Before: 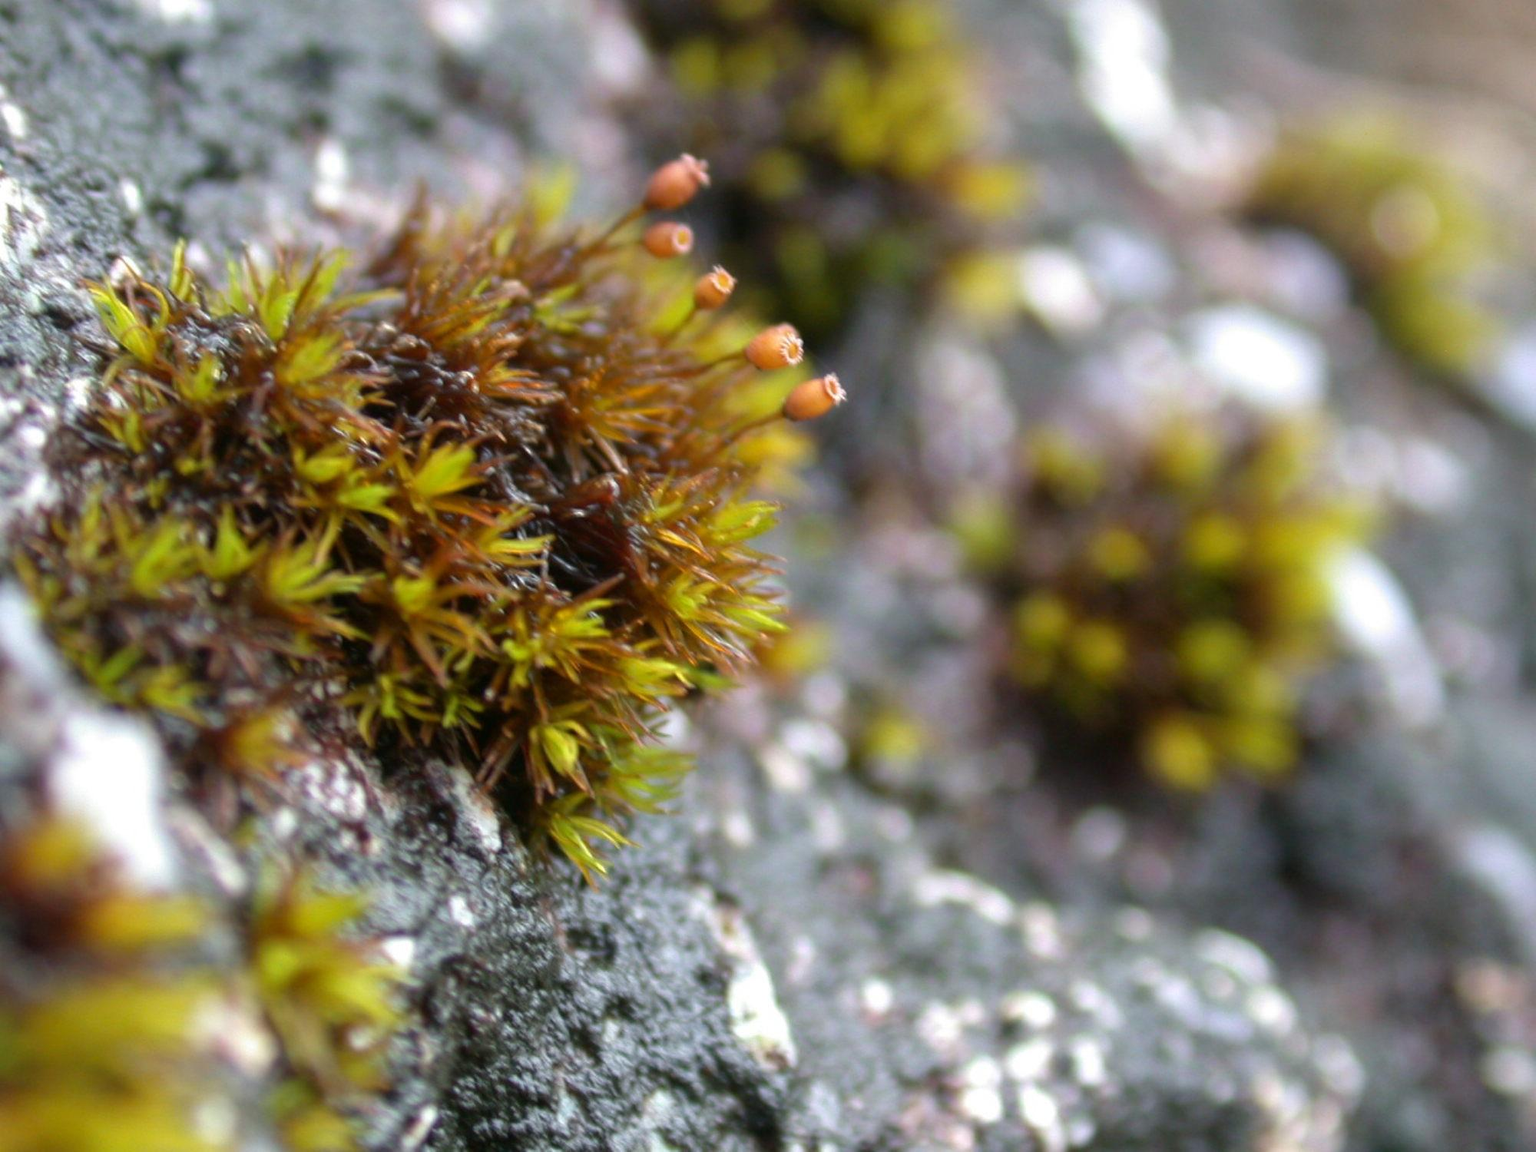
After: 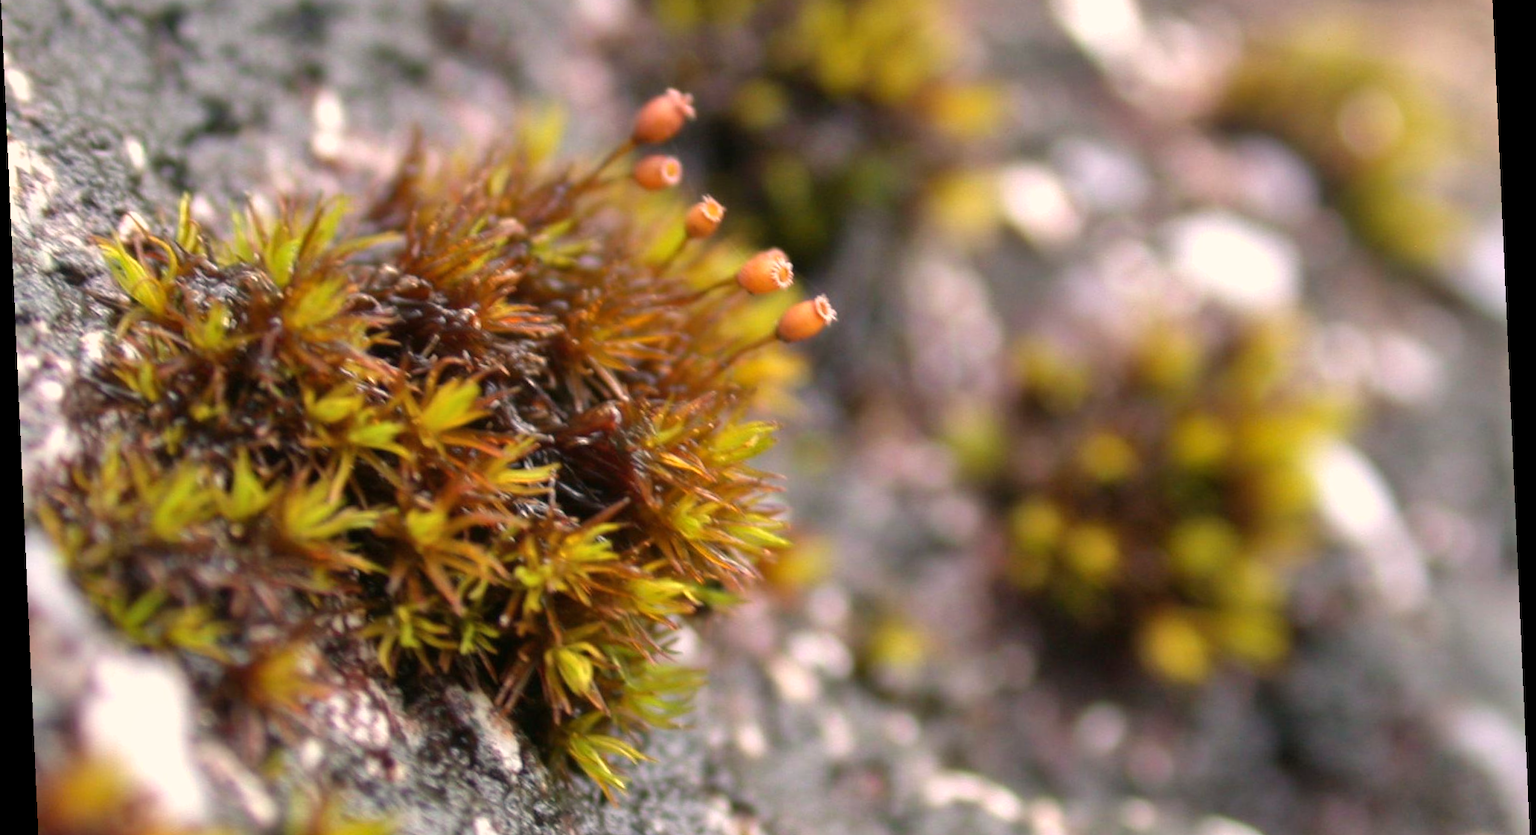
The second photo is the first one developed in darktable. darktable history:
crop and rotate: top 8.293%, bottom 20.996%
shadows and highlights: low approximation 0.01, soften with gaussian
rotate and perspective: rotation -2.56°, automatic cropping off
white balance: red 1.127, blue 0.943
